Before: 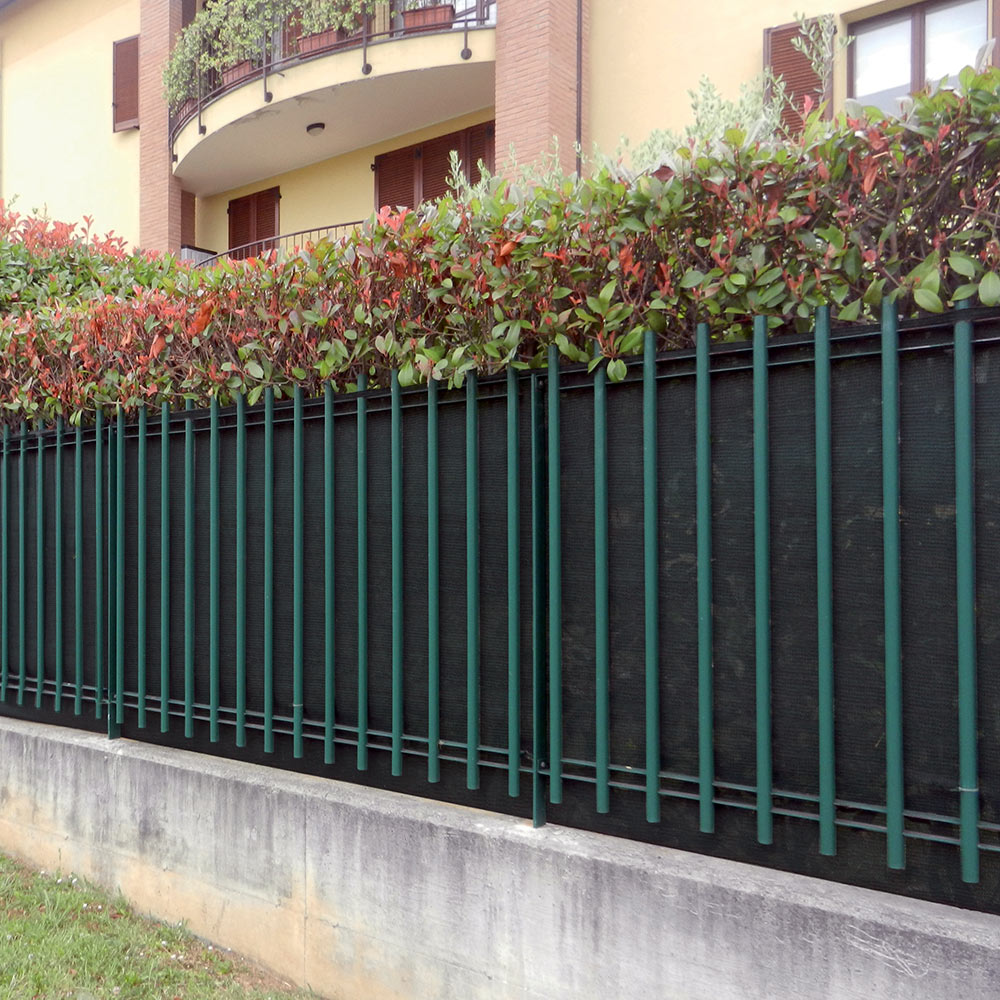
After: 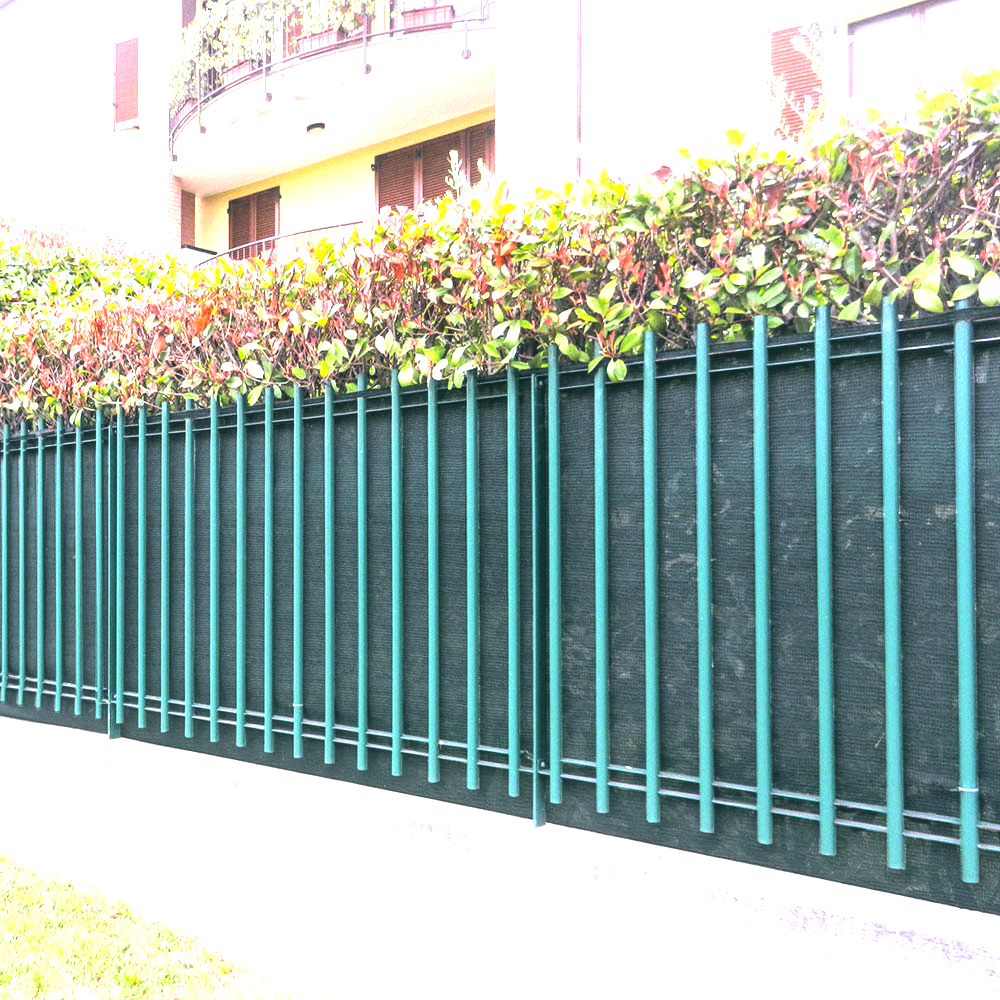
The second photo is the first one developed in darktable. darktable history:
local contrast: on, module defaults
color balance rgb: perceptual saturation grading › global saturation 25%, global vibrance 20%
rgb levels: levels [[0.034, 0.472, 0.904], [0, 0.5, 1], [0, 0.5, 1]]
white balance: red 0.948, green 1.02, blue 1.176
tone equalizer: -8 EV -0.417 EV, -7 EV -0.389 EV, -6 EV -0.333 EV, -5 EV -0.222 EV, -3 EV 0.222 EV, -2 EV 0.333 EV, -1 EV 0.389 EV, +0 EV 0.417 EV, edges refinement/feathering 500, mask exposure compensation -1.57 EV, preserve details no
color balance: lift [1.005, 0.99, 1.007, 1.01], gamma [1, 0.979, 1.011, 1.021], gain [0.923, 1.098, 1.025, 0.902], input saturation 90.45%, contrast 7.73%, output saturation 105.91%
exposure: black level correction -0.023, exposure 1.397 EV, compensate highlight preservation false
